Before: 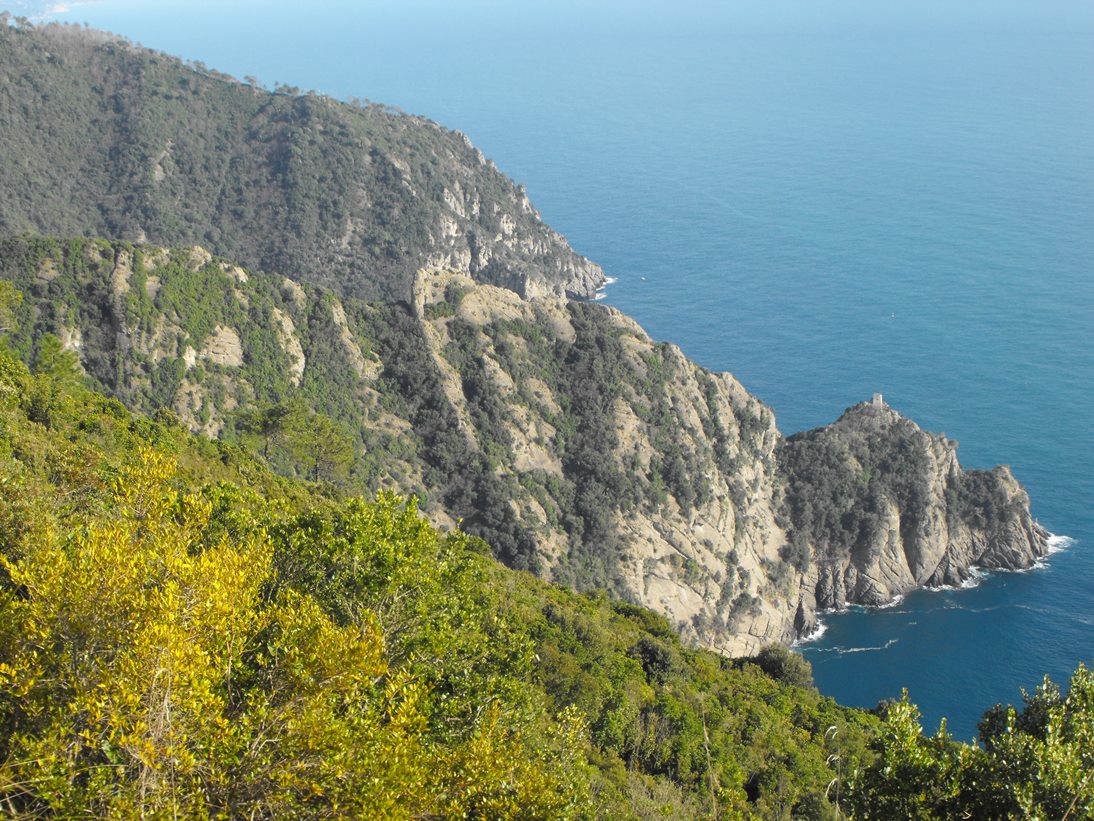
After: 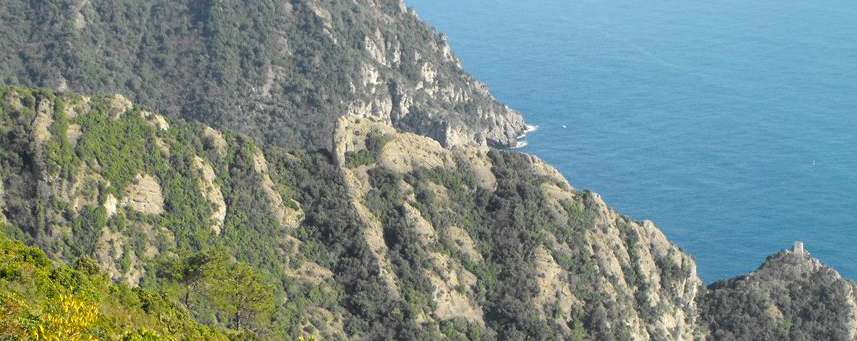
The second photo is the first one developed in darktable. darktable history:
exposure: black level correction 0.009, exposure 0.121 EV, compensate highlight preservation false
crop: left 7.244%, top 18.541%, right 14.39%, bottom 39.831%
